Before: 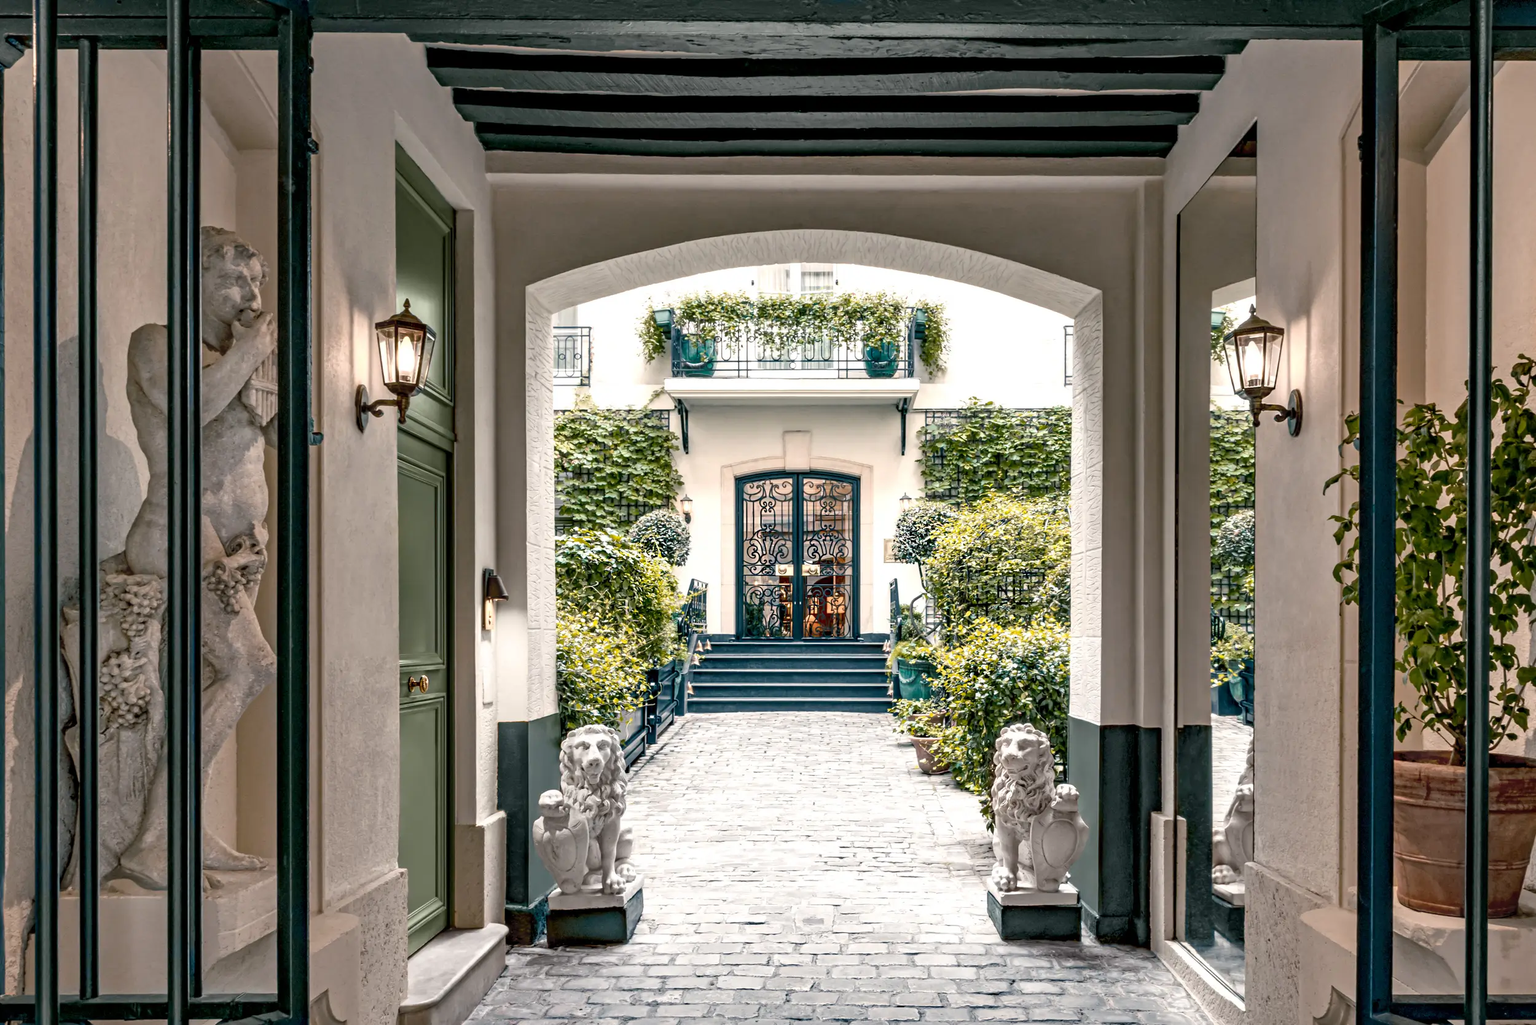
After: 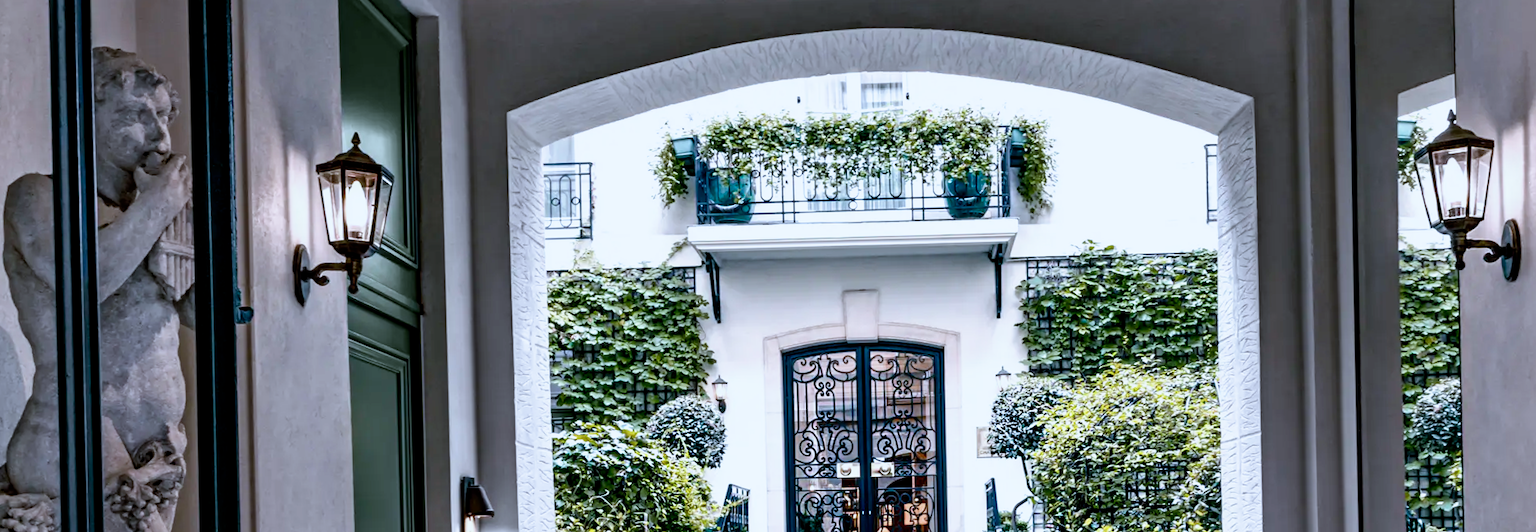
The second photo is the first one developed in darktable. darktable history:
color calibration: illuminant custom, x 0.39, y 0.392, temperature 3856.94 K
exposure: exposure -0.293 EV, compensate highlight preservation false
crop: left 7.036%, top 18.398%, right 14.379%, bottom 40.043%
filmic rgb: black relative exposure -8.7 EV, white relative exposure 2.7 EV, threshold 3 EV, target black luminance 0%, hardness 6.25, latitude 75%, contrast 1.325, highlights saturation mix -5%, preserve chrominance no, color science v5 (2021), iterations of high-quality reconstruction 0, enable highlight reconstruction true
rotate and perspective: rotation -1.32°, lens shift (horizontal) -0.031, crop left 0.015, crop right 0.985, crop top 0.047, crop bottom 0.982
